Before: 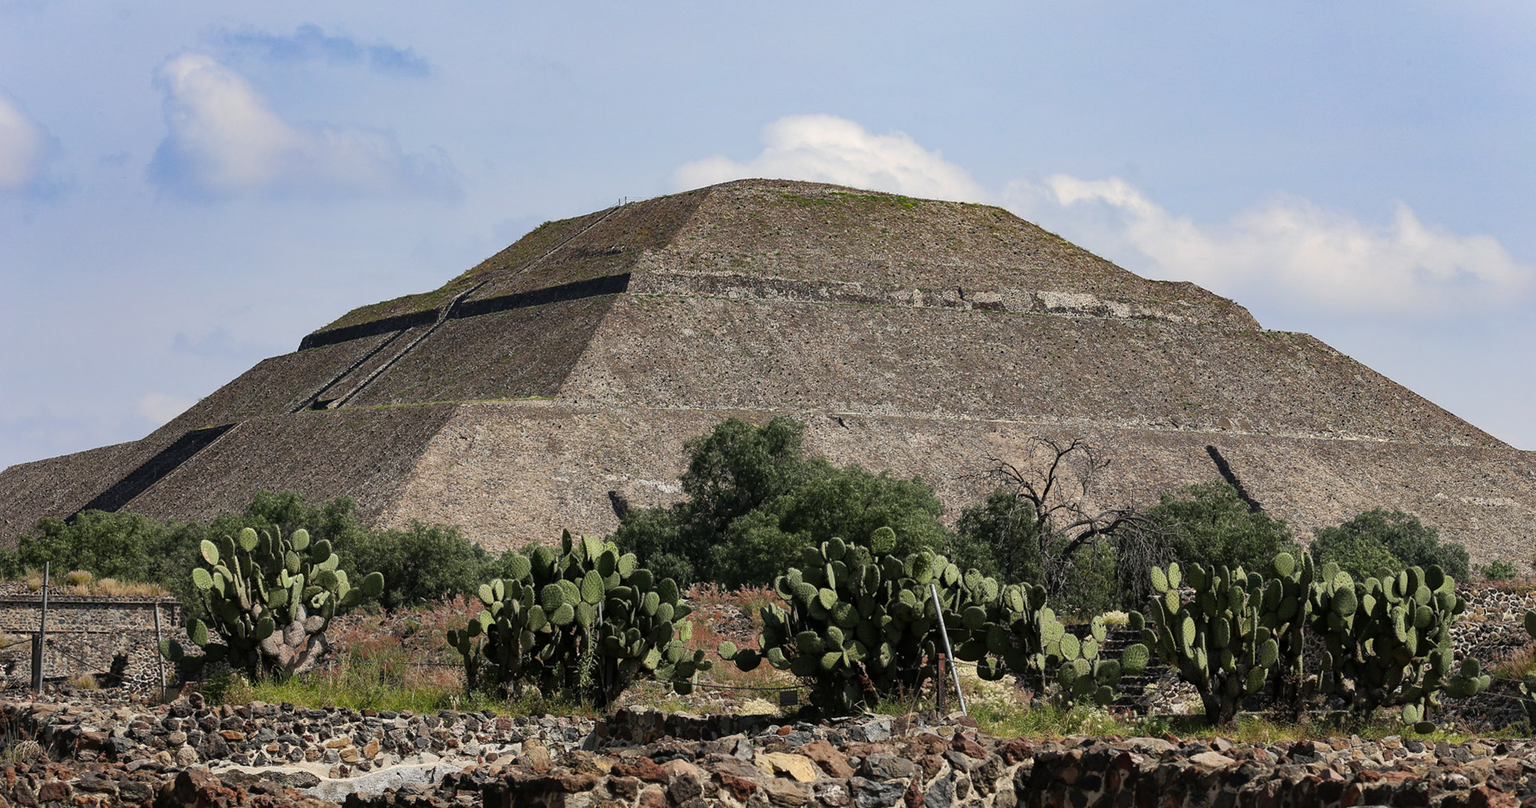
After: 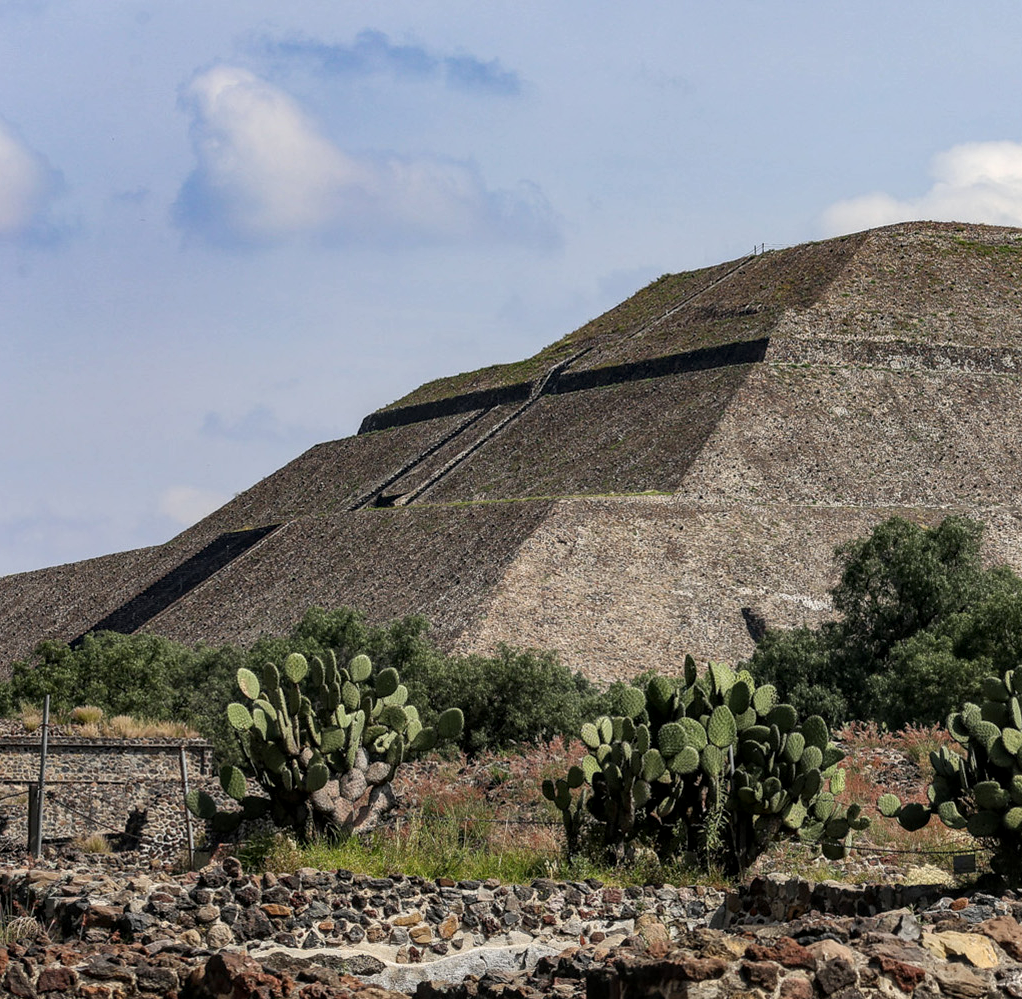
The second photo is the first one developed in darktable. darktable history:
local contrast: on, module defaults
crop: left 0.587%, right 45.588%, bottom 0.086%
